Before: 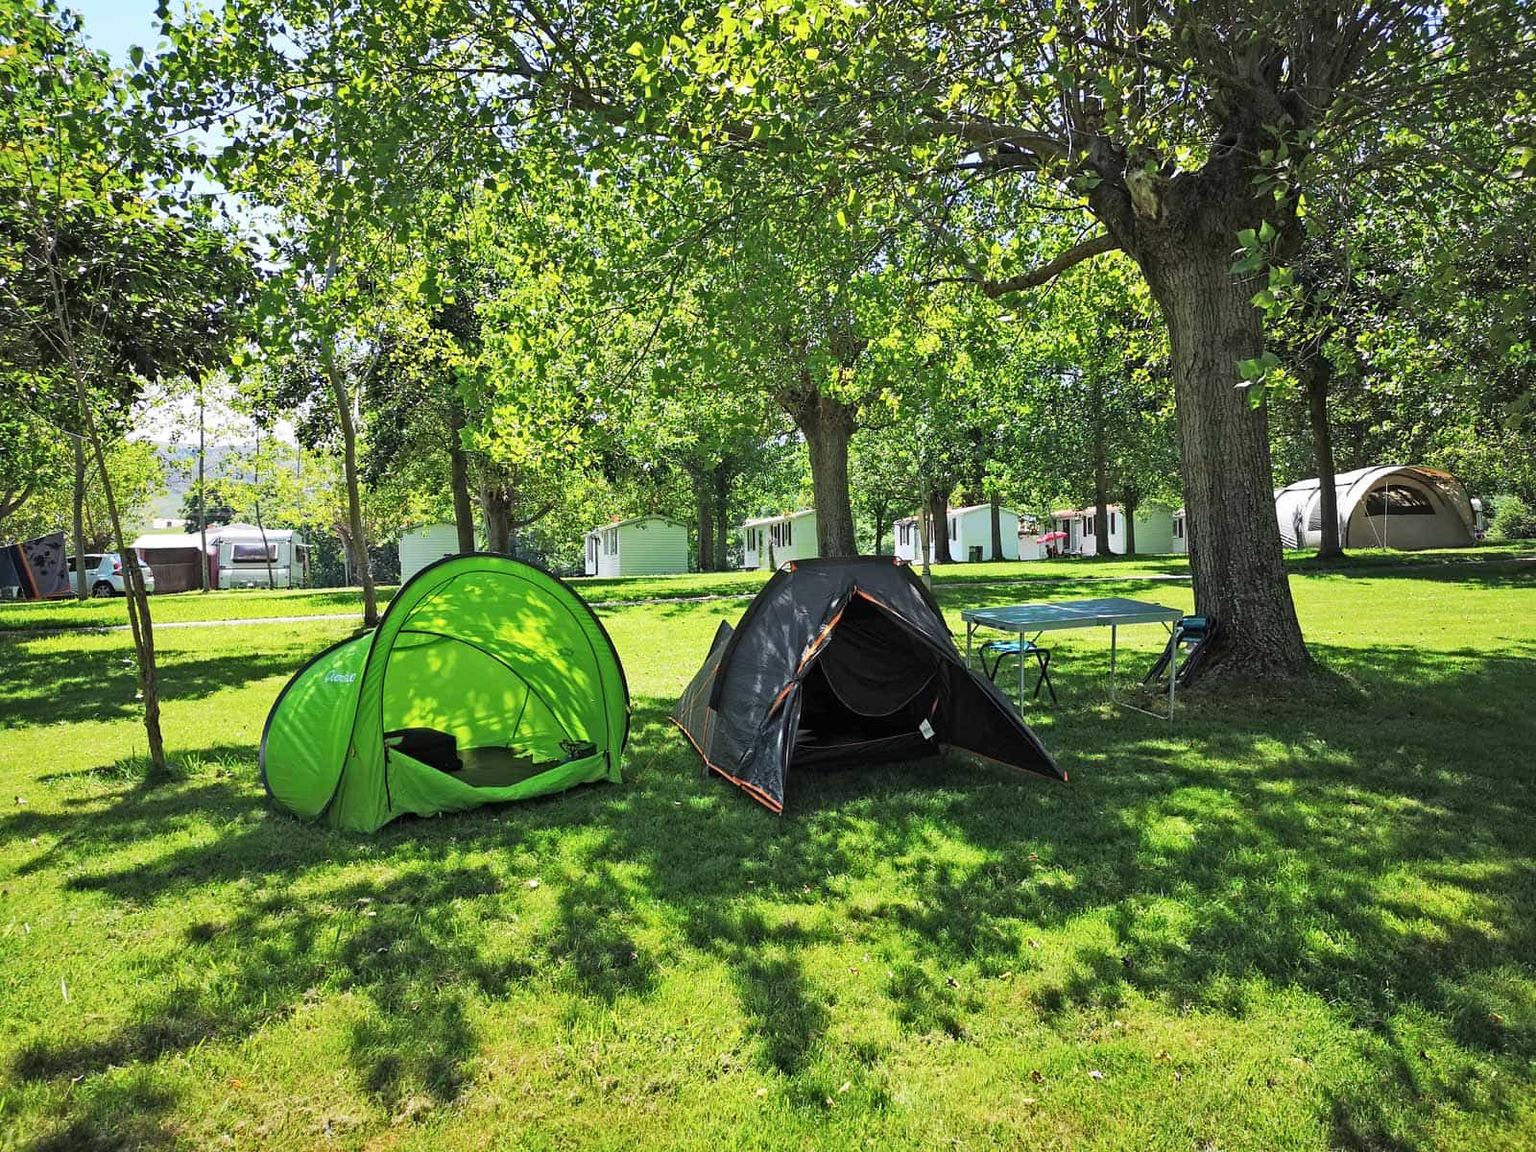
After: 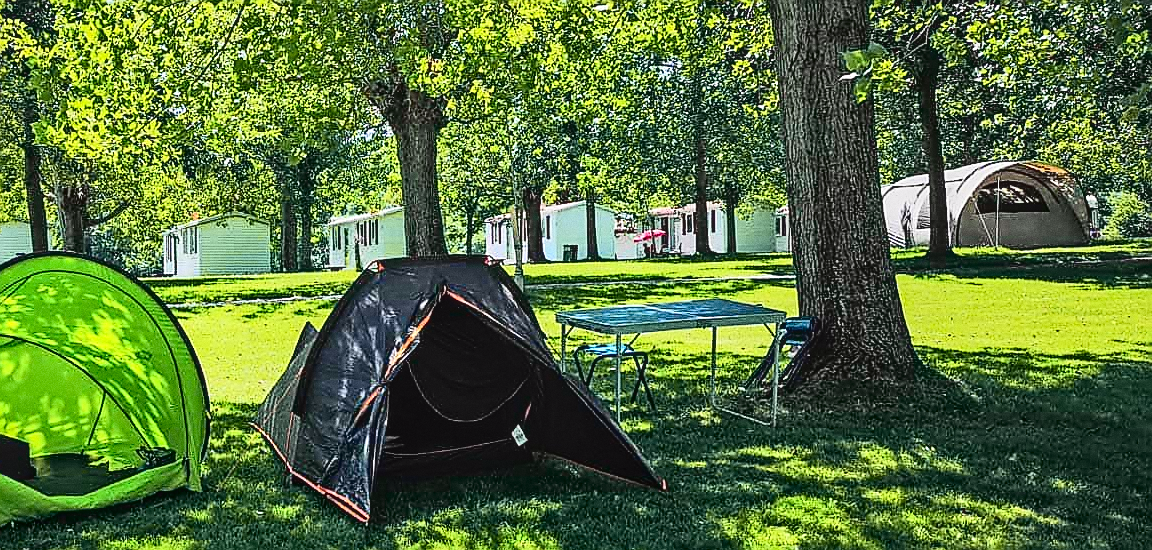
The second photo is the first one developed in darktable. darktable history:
grain: coarseness 0.09 ISO
crop and rotate: left 27.938%, top 27.046%, bottom 27.046%
contrast equalizer: y [[0.5, 0.504, 0.515, 0.527, 0.535, 0.534], [0.5 ×6], [0.491, 0.387, 0.179, 0.068, 0.068, 0.068], [0 ×5, 0.023], [0 ×6]]
sharpen: radius 1.4, amount 1.25, threshold 0.7
local contrast: on, module defaults
white balance: emerald 1
tone curve: curves: ch0 [(0, 0.031) (0.139, 0.084) (0.311, 0.278) (0.495, 0.544) (0.718, 0.816) (0.841, 0.909) (1, 0.967)]; ch1 [(0, 0) (0.272, 0.249) (0.388, 0.385) (0.469, 0.456) (0.495, 0.497) (0.538, 0.545) (0.578, 0.595) (0.707, 0.778) (1, 1)]; ch2 [(0, 0) (0.125, 0.089) (0.353, 0.329) (0.443, 0.408) (0.502, 0.499) (0.557, 0.531) (0.608, 0.631) (1, 1)], color space Lab, independent channels, preserve colors none
